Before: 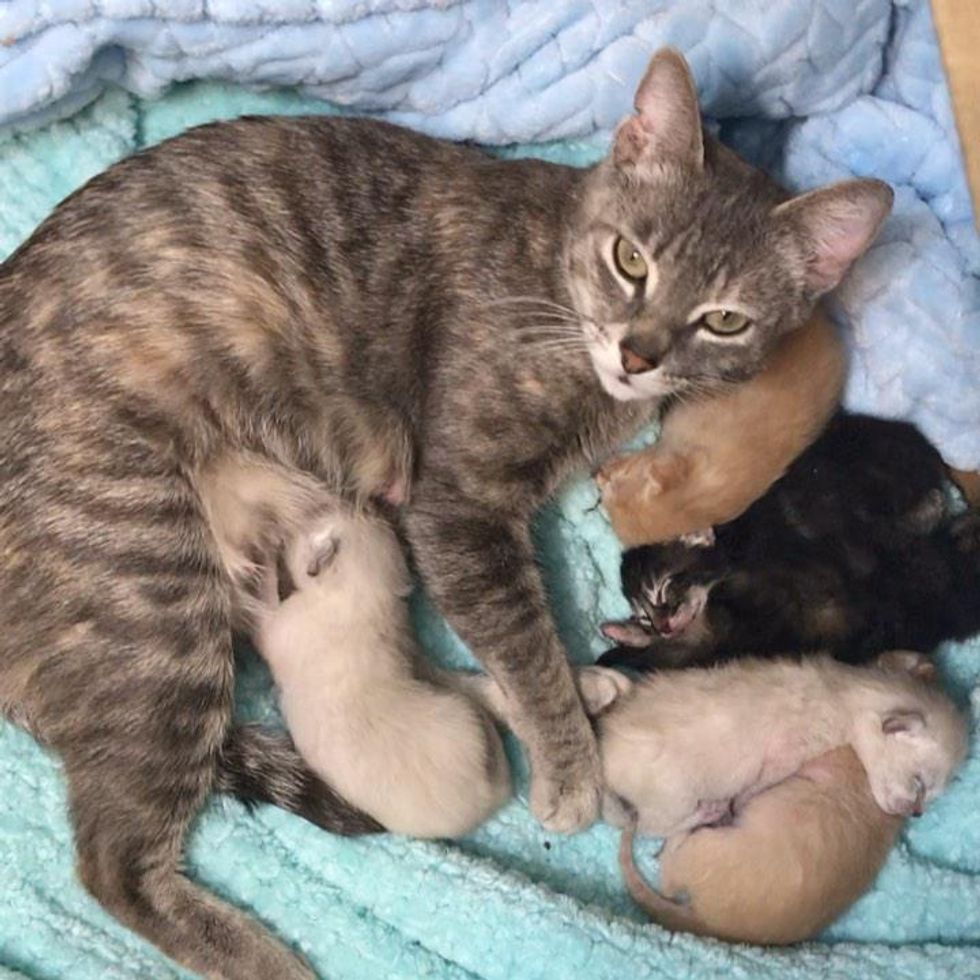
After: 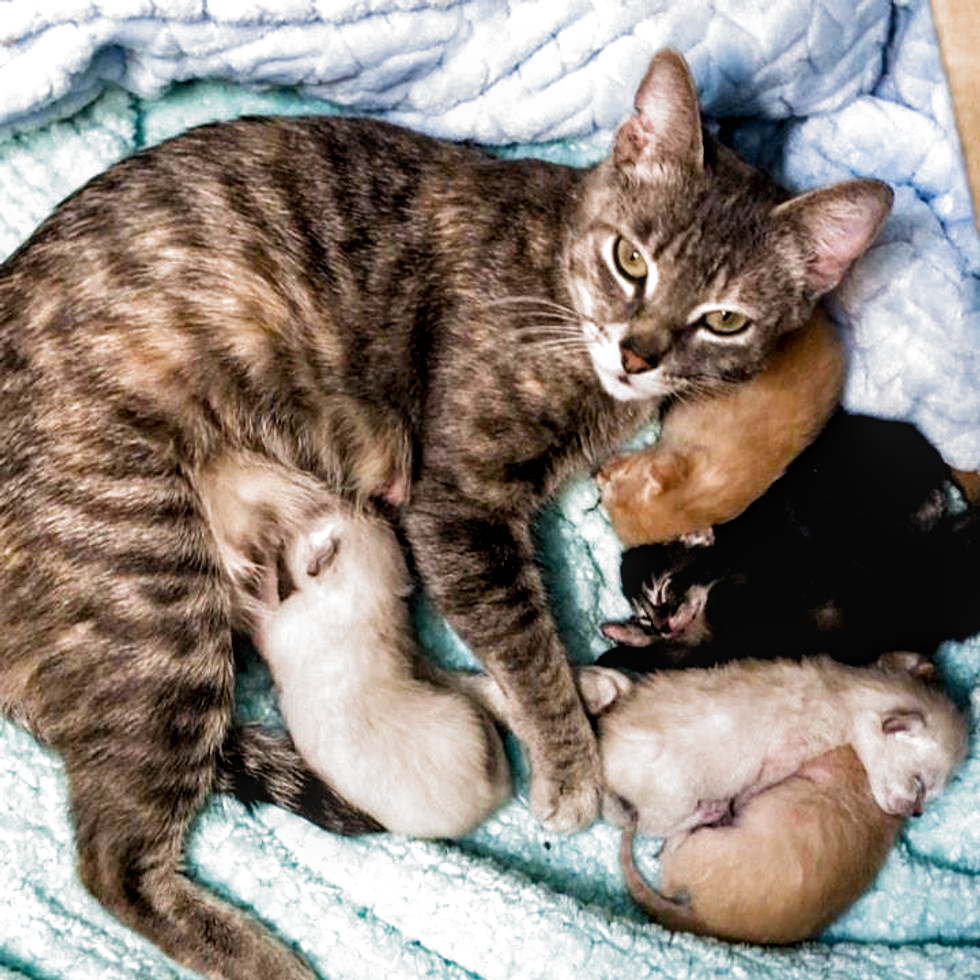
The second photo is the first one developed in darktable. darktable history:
color balance rgb: shadows lift › luminance -9.41%, highlights gain › luminance 17.6%, global offset › luminance -1.45%, perceptual saturation grading › highlights -17.77%, perceptual saturation grading › mid-tones 33.1%, perceptual saturation grading › shadows 50.52%, global vibrance 24.22%
local contrast: on, module defaults
filmic rgb: black relative exposure -8.2 EV, white relative exposure 2.2 EV, threshold 3 EV, hardness 7.11, latitude 75%, contrast 1.325, highlights saturation mix -2%, shadows ↔ highlights balance 30%, preserve chrominance RGB euclidean norm, color science v5 (2021), contrast in shadows safe, contrast in highlights safe, enable highlight reconstruction true
